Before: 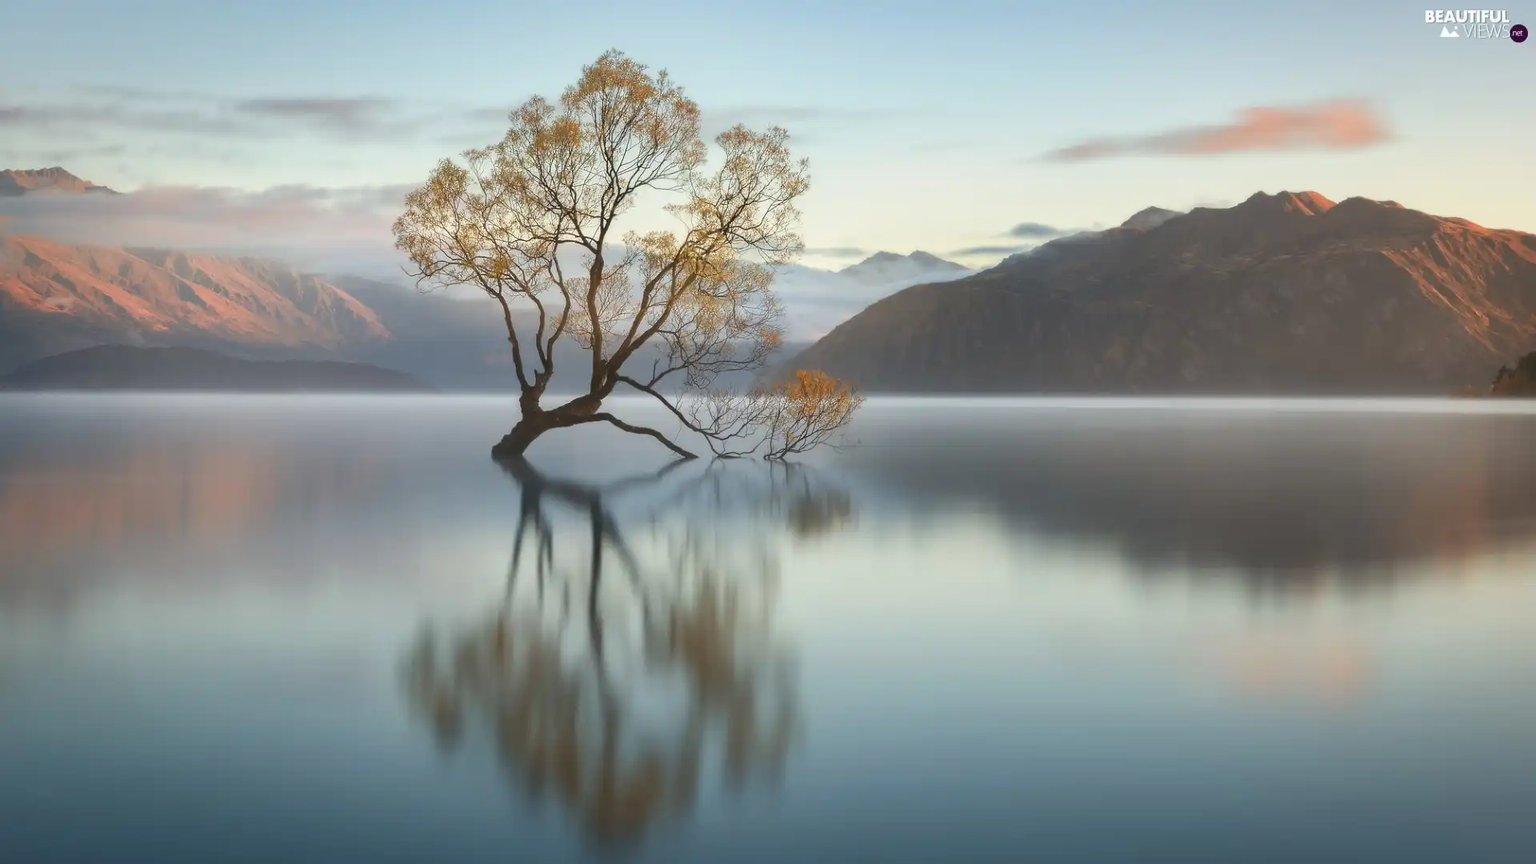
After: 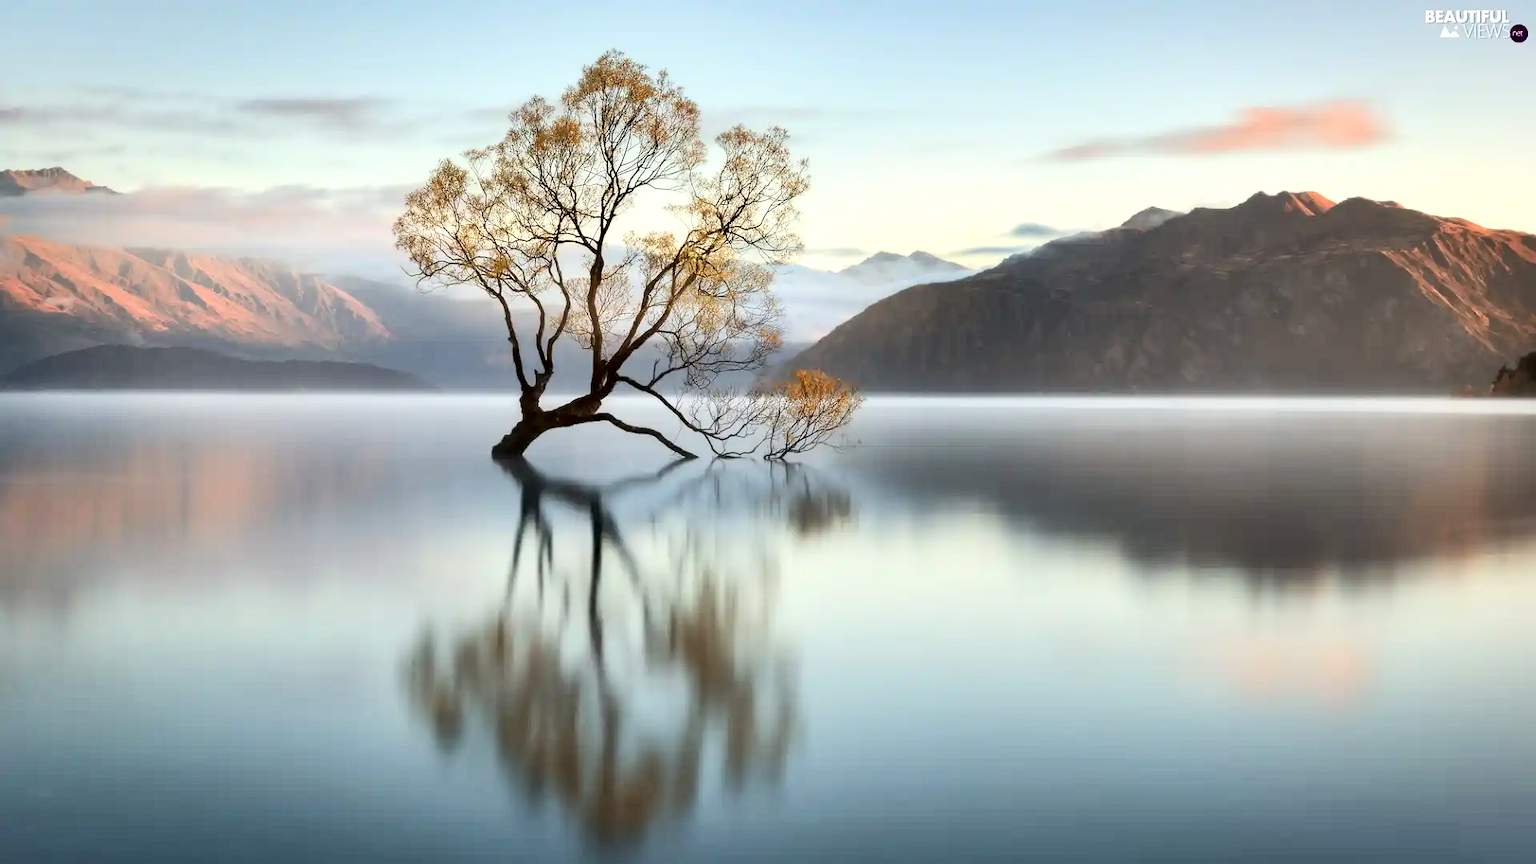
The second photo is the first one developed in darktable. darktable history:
contrast equalizer: octaves 7, y [[0.6 ×6], [0.55 ×6], [0 ×6], [0 ×6], [0 ×6]]
tone curve: curves: ch0 [(0, 0) (0.004, 0.001) (0.133, 0.16) (0.325, 0.399) (0.475, 0.588) (0.832, 0.903) (1, 1)], color space Lab, independent channels, preserve colors none
